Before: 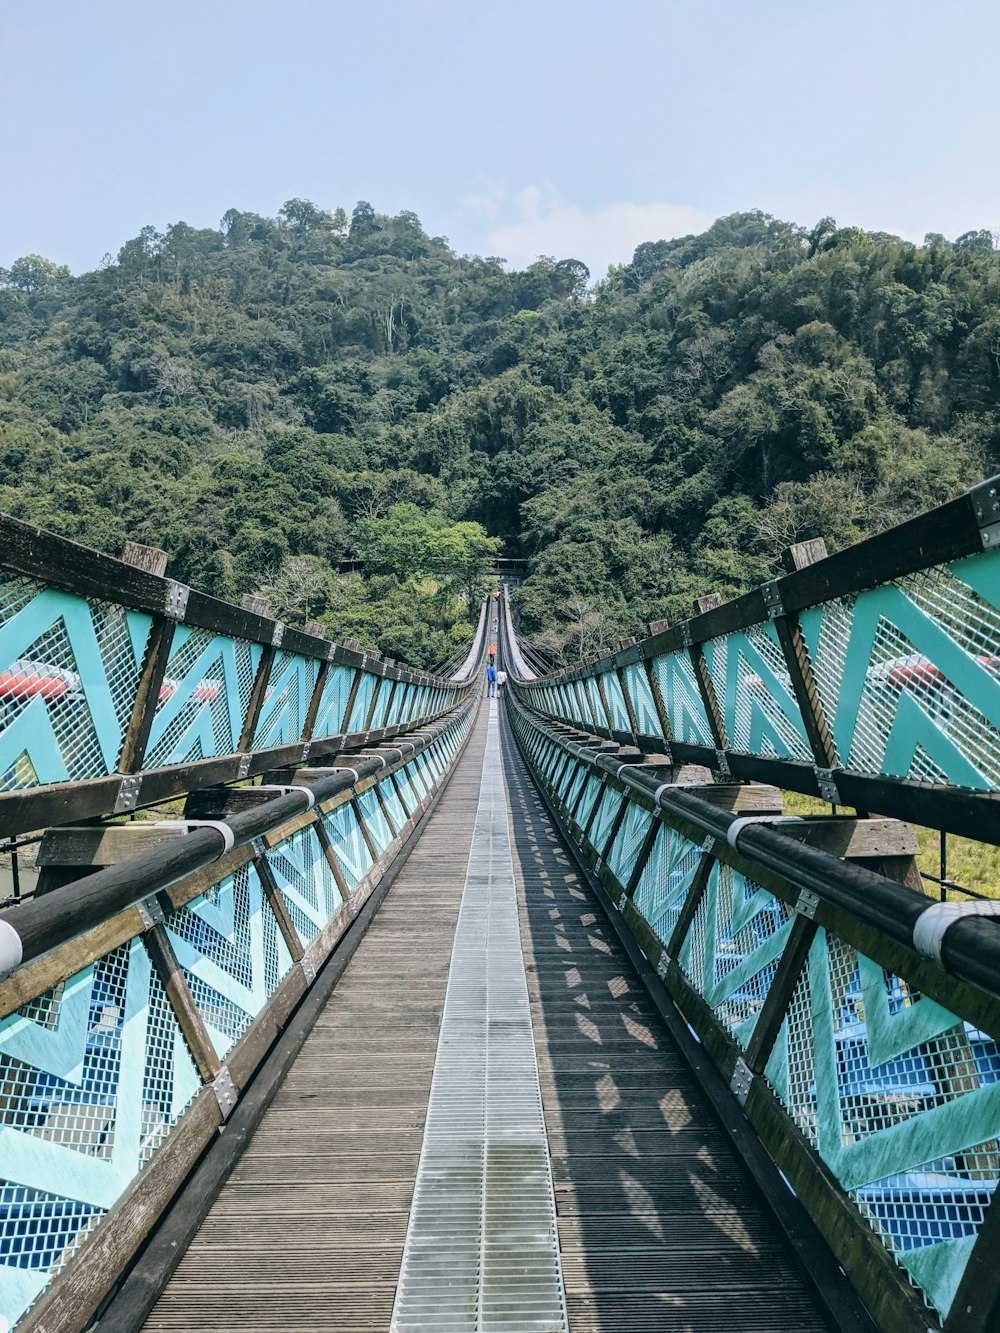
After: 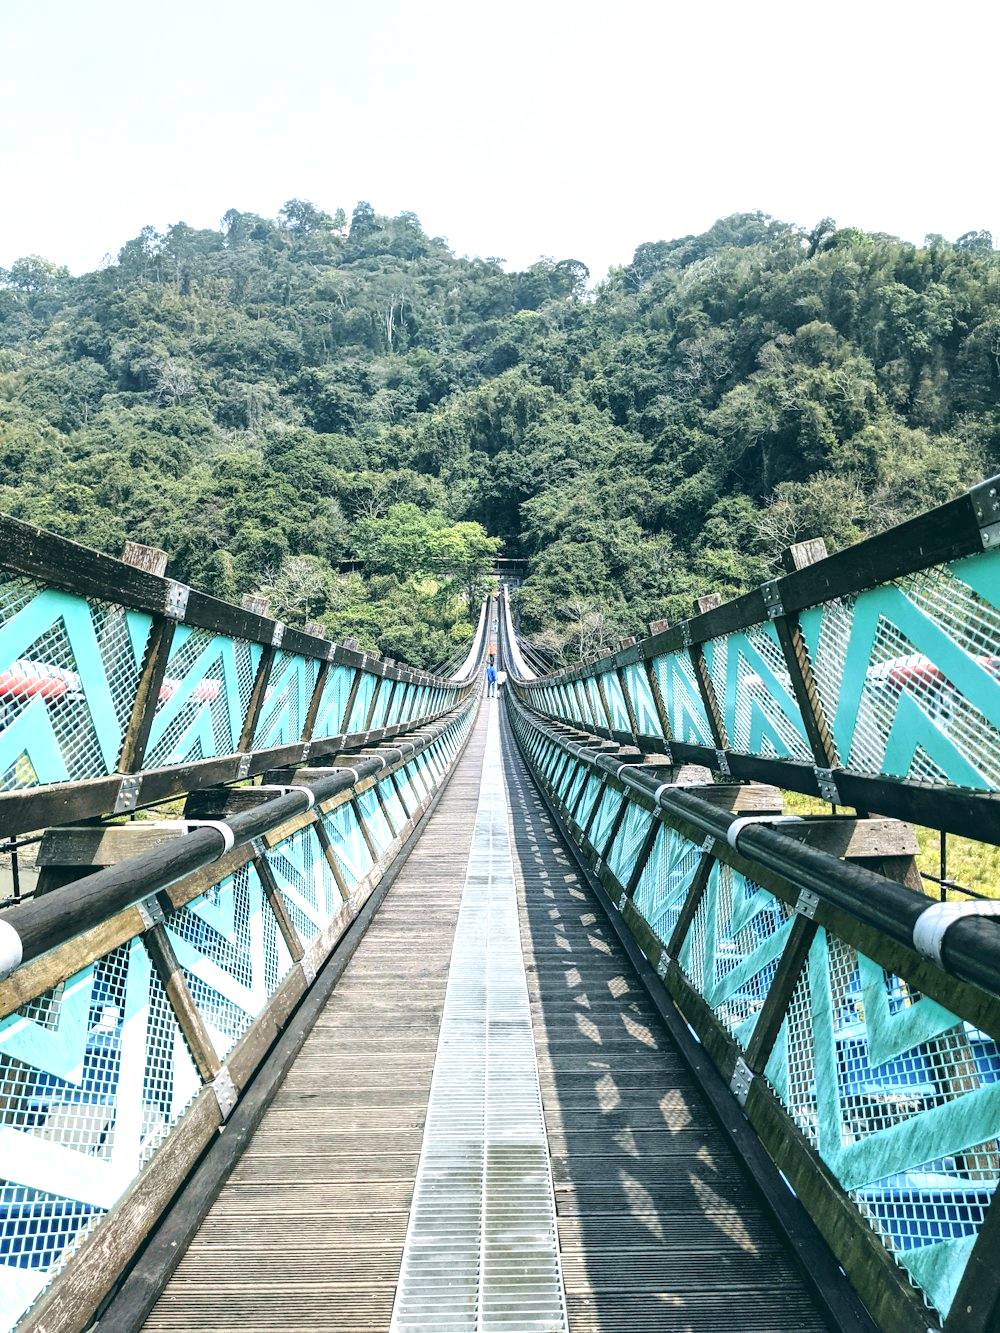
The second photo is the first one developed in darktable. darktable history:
exposure: black level correction 0, exposure 0.897 EV, compensate exposure bias true, compensate highlight preservation false
